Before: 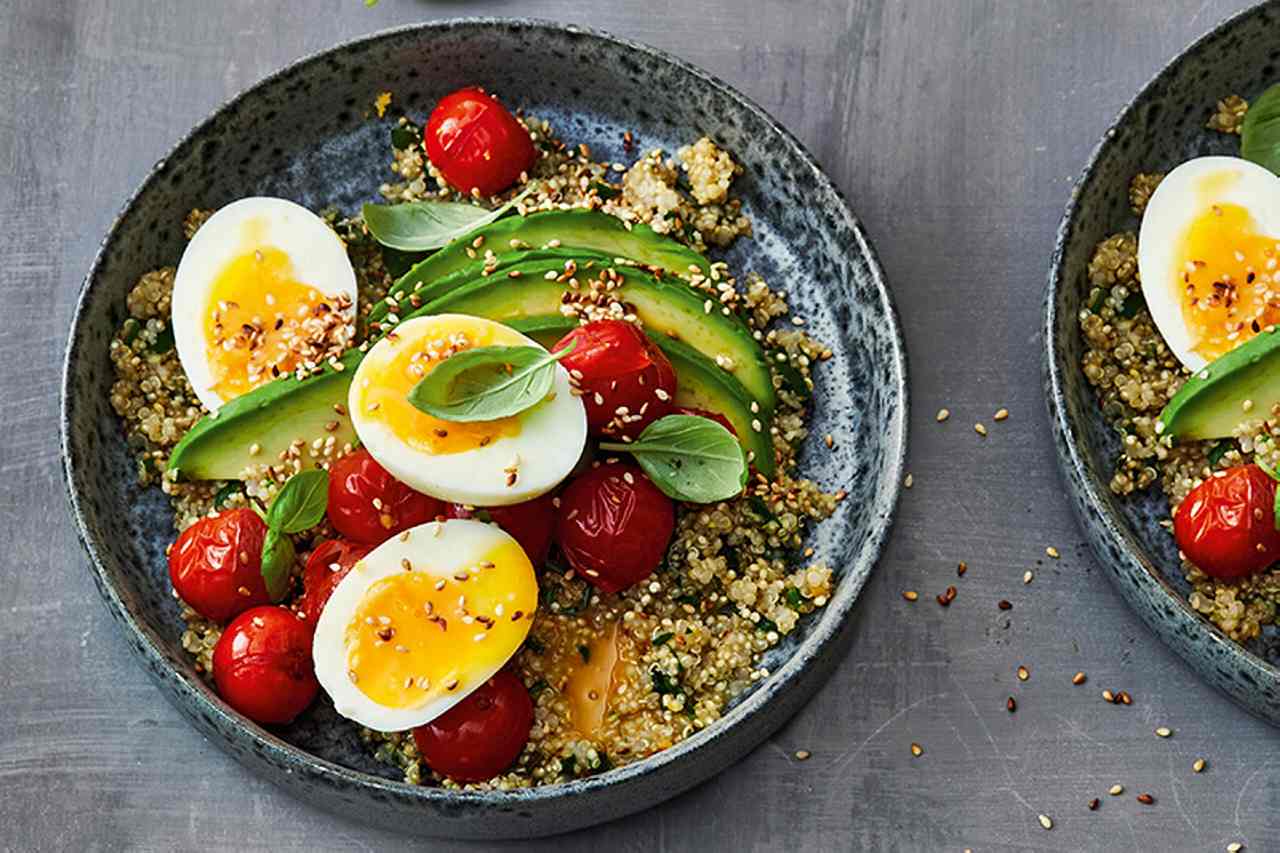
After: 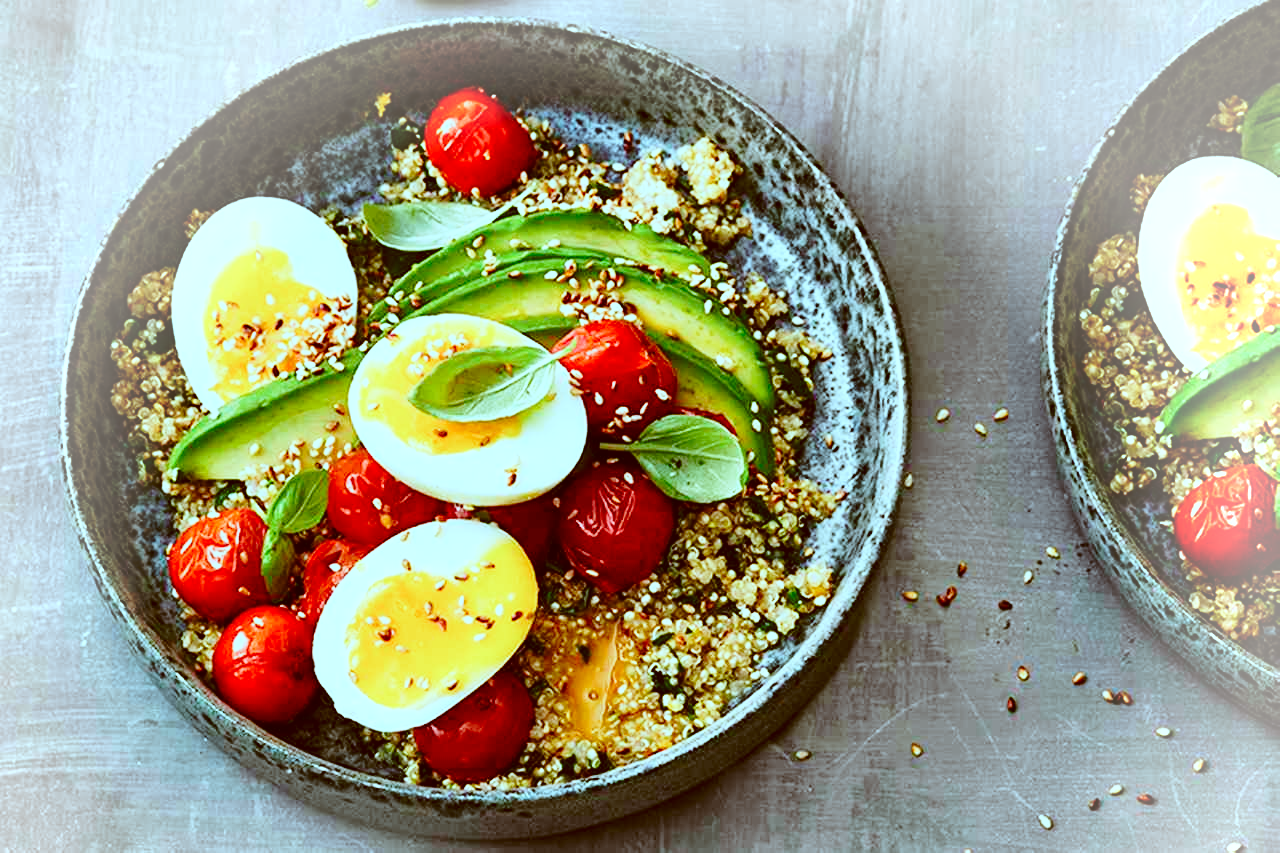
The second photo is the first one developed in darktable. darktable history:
color correction: highlights a* -14.46, highlights b* -17, shadows a* 10.37, shadows b* 29.45
base curve: curves: ch0 [(0, 0) (0.028, 0.03) (0.121, 0.232) (0.46, 0.748) (0.859, 0.968) (1, 1)], preserve colors none
vignetting: fall-off start 75.88%, fall-off radius 26.24%, brightness 0.285, saturation 0.003, center (-0.024, 0.4), width/height ratio 0.975
